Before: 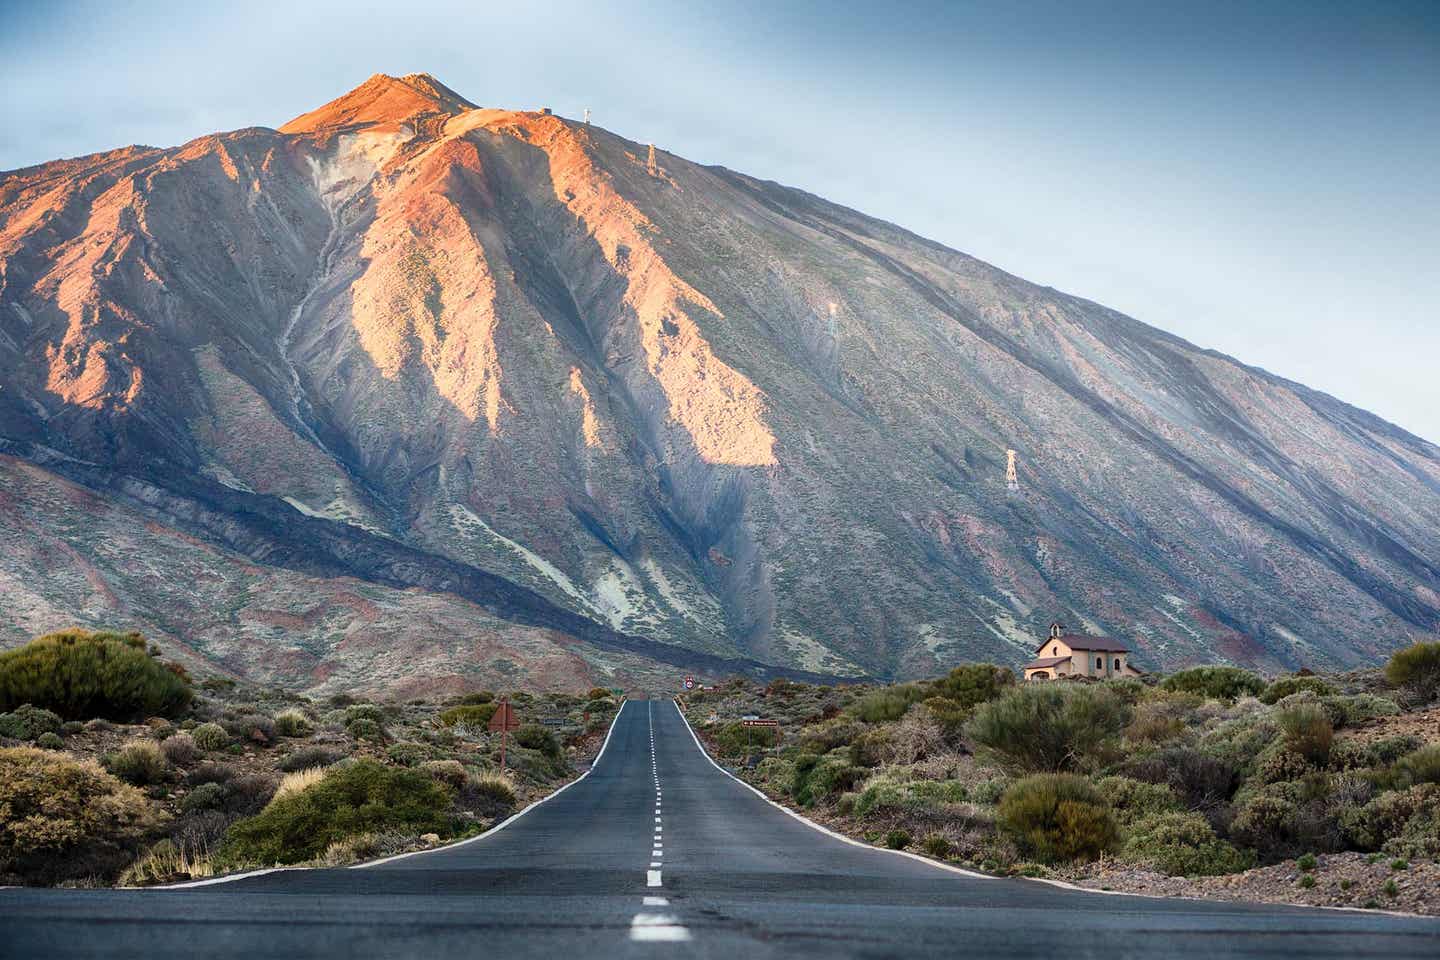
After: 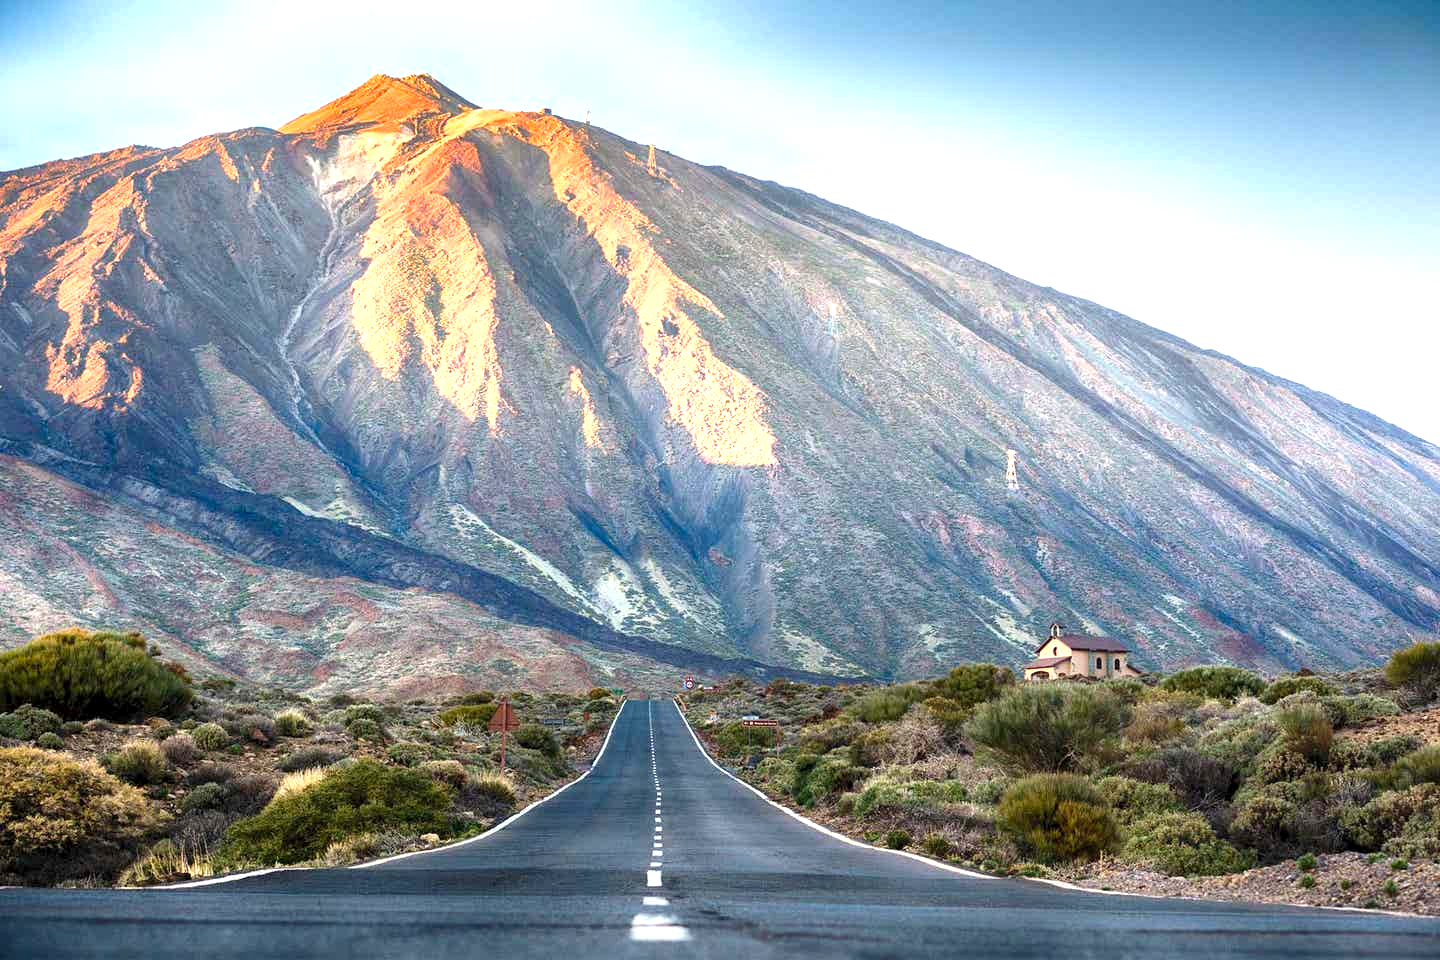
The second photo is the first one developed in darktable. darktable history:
exposure: black level correction 0, exposure 0.701 EV, compensate highlight preservation false
local contrast: highlights 105%, shadows 100%, detail 119%, midtone range 0.2
color balance rgb: linear chroma grading › global chroma 9.658%, perceptual saturation grading › global saturation 0.603%, global vibrance 20%
